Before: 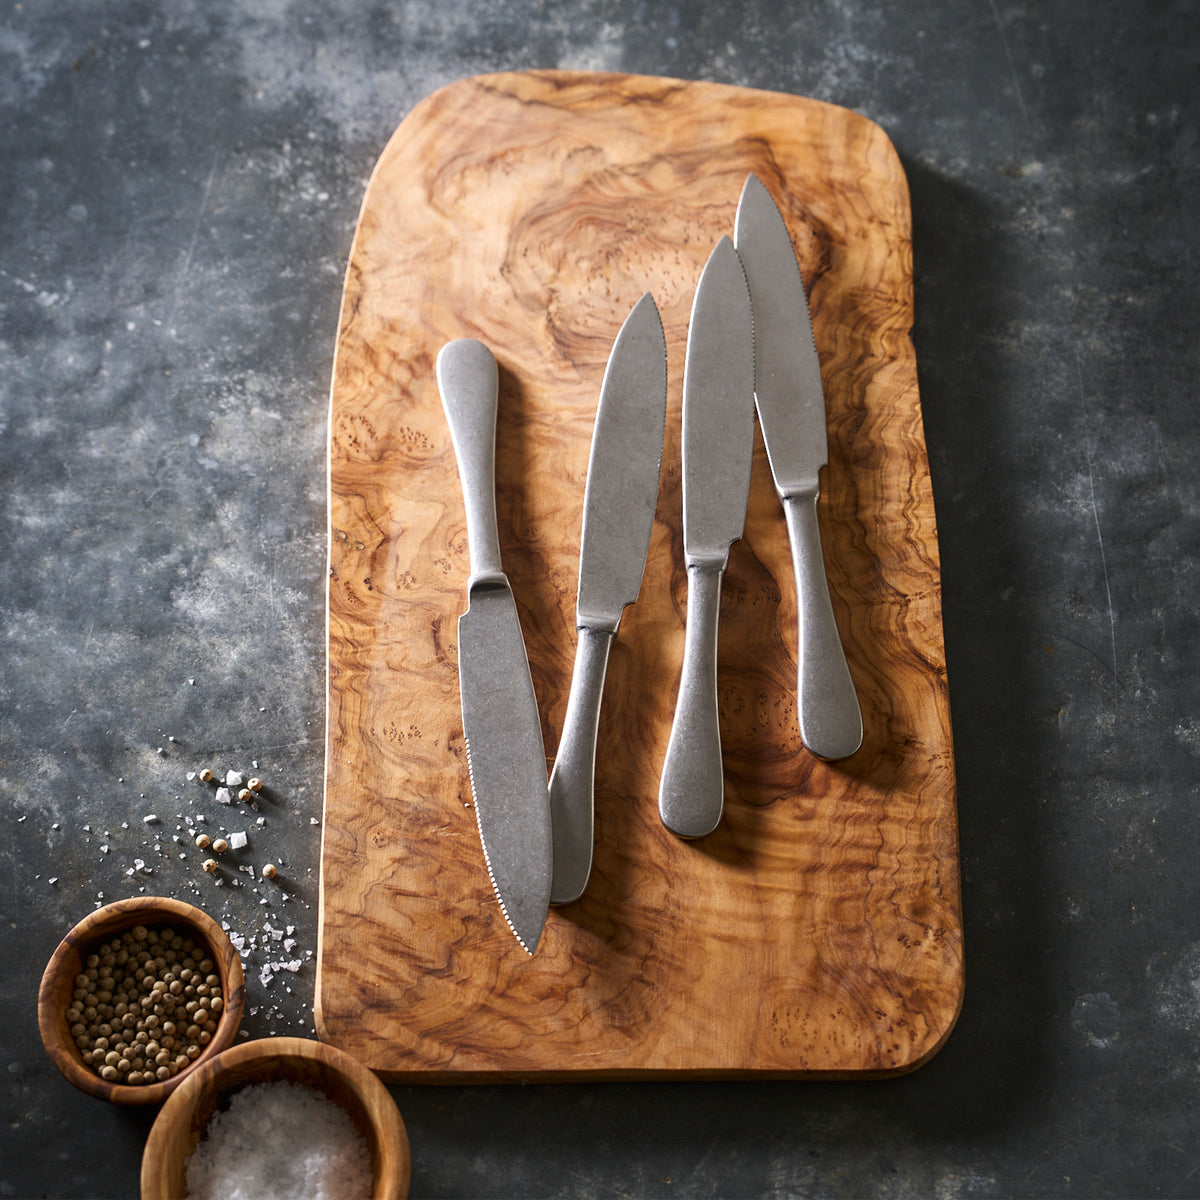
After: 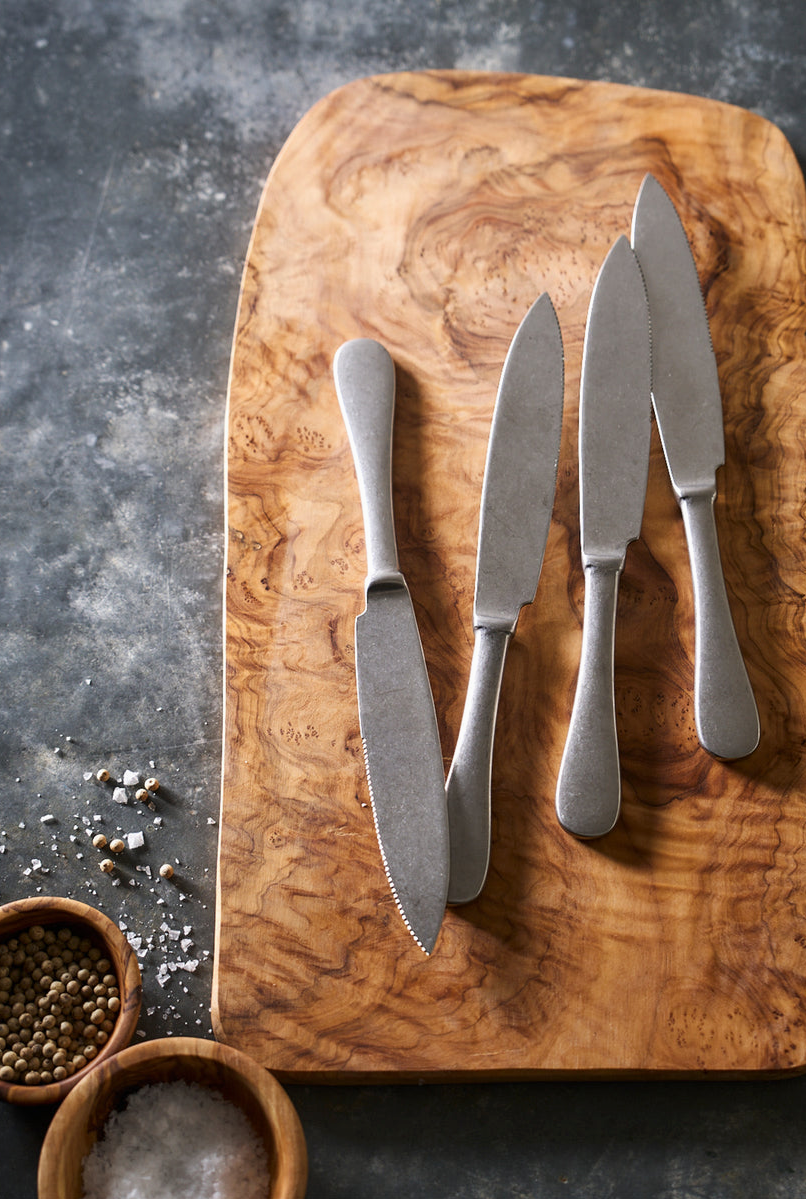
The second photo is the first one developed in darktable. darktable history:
crop and rotate: left 8.596%, right 24.169%
exposure: exposure -0.046 EV, compensate highlight preservation false
